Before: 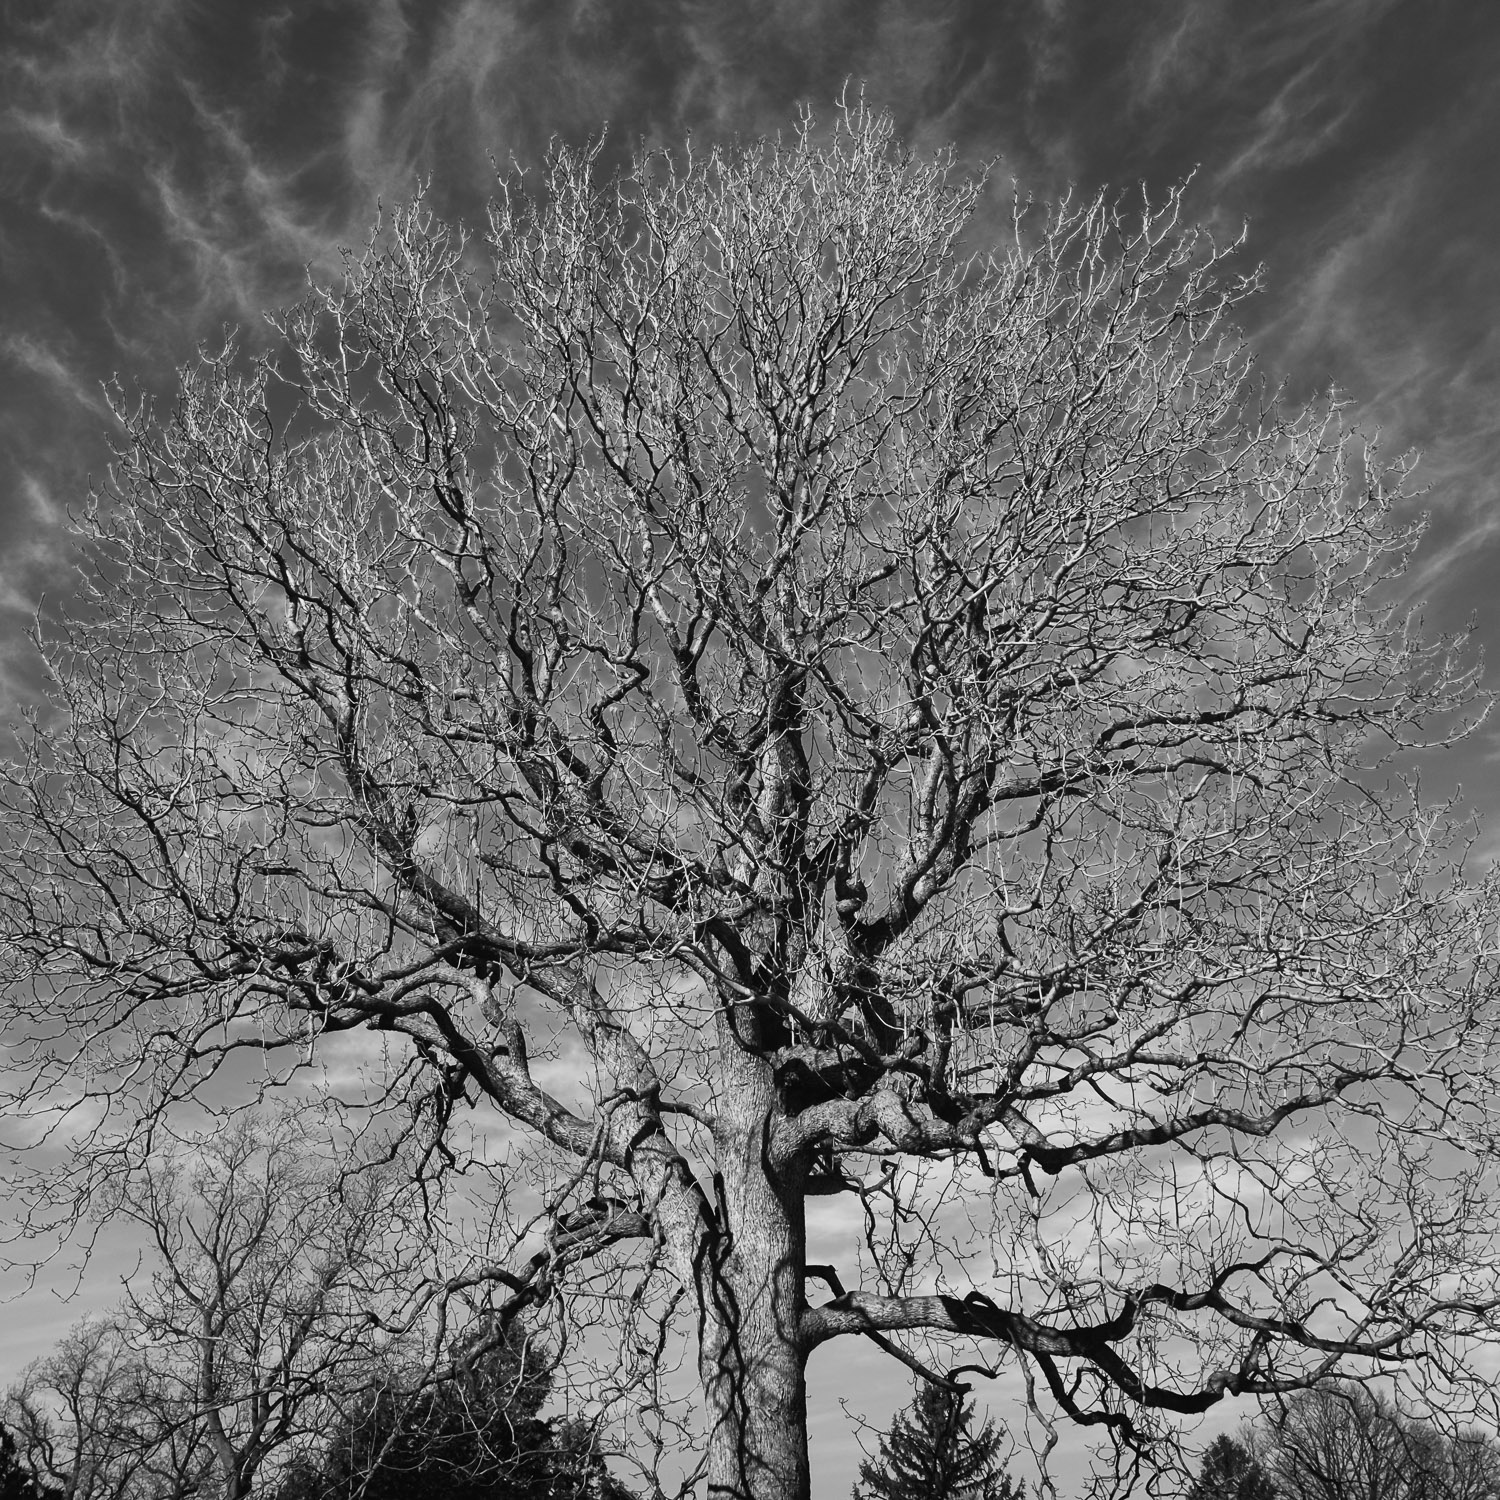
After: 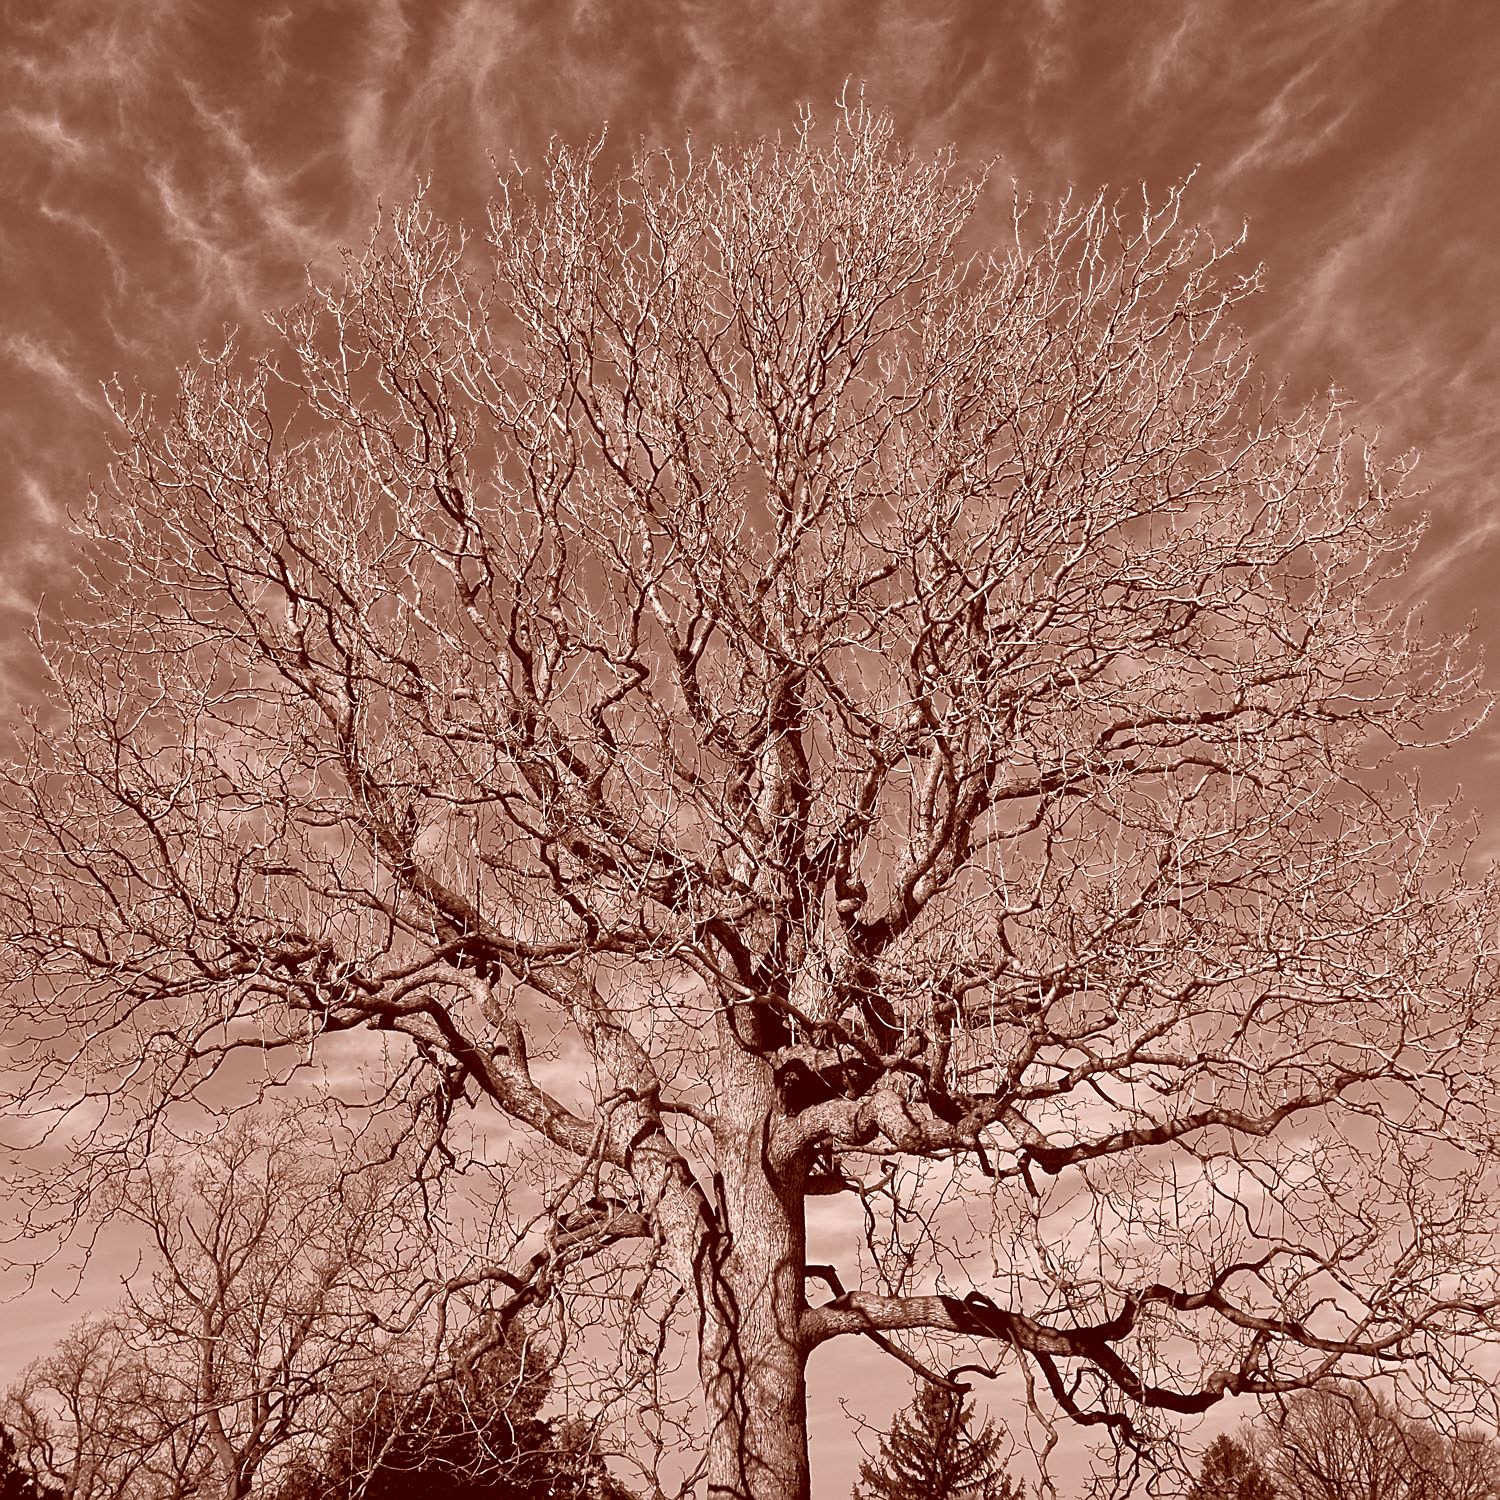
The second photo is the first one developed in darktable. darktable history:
color correction: highlights a* 9.32, highlights b* 8.75, shadows a* 39.85, shadows b* 39.28, saturation 0.779
tone equalizer: -7 EV 0.143 EV, -6 EV 0.629 EV, -5 EV 1.18 EV, -4 EV 1.31 EV, -3 EV 1.14 EV, -2 EV 0.6 EV, -1 EV 0.161 EV
sharpen: on, module defaults
